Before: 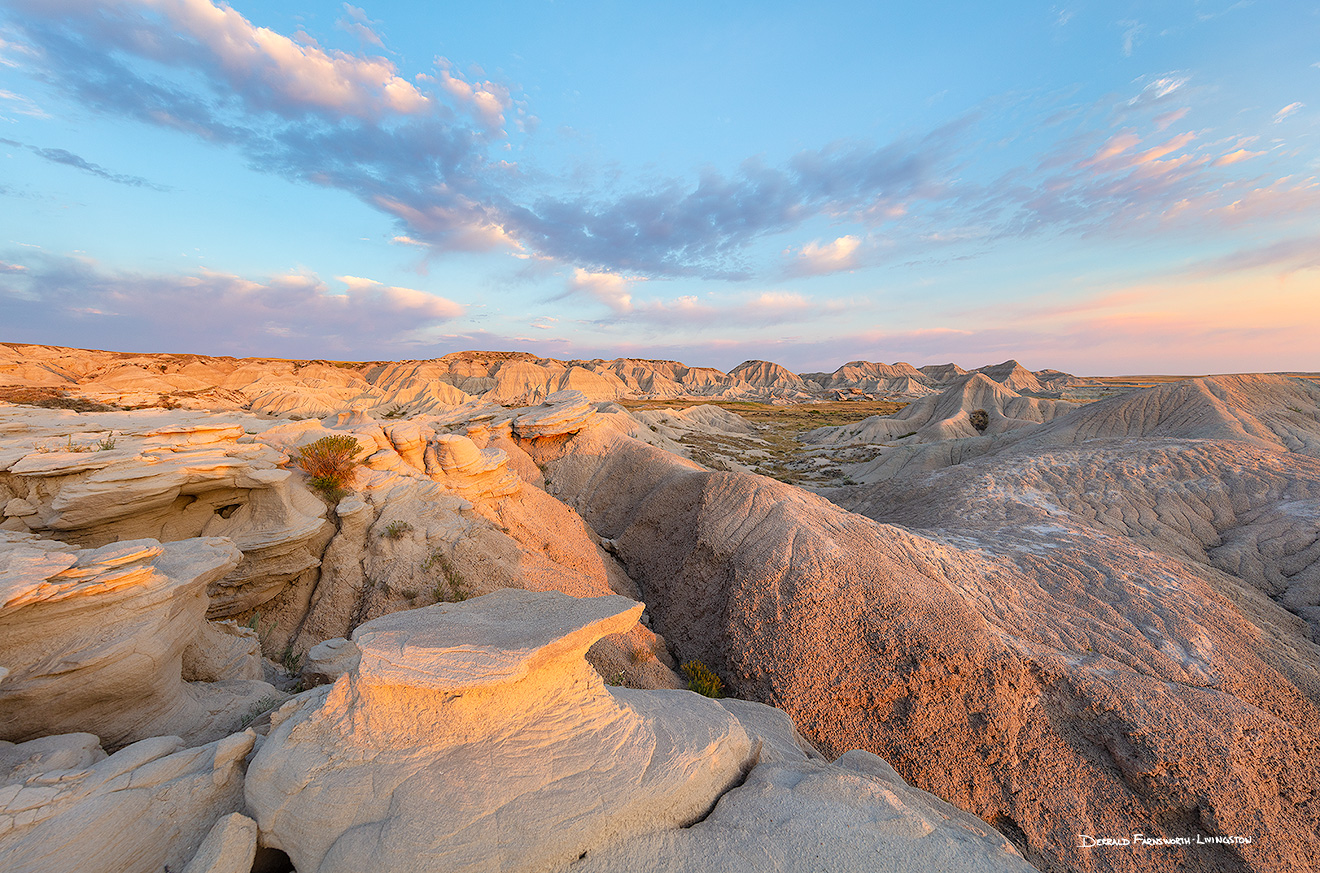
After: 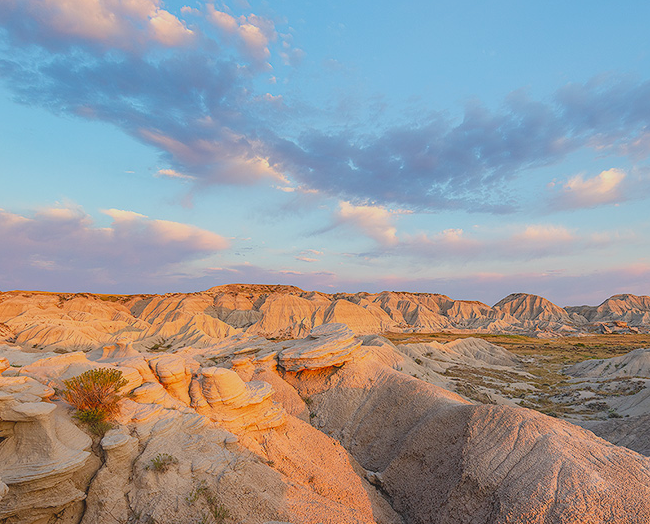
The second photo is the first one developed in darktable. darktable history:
crop: left 17.835%, top 7.675%, right 32.881%, bottom 32.213%
local contrast: on, module defaults
contrast brightness saturation: contrast -0.28
